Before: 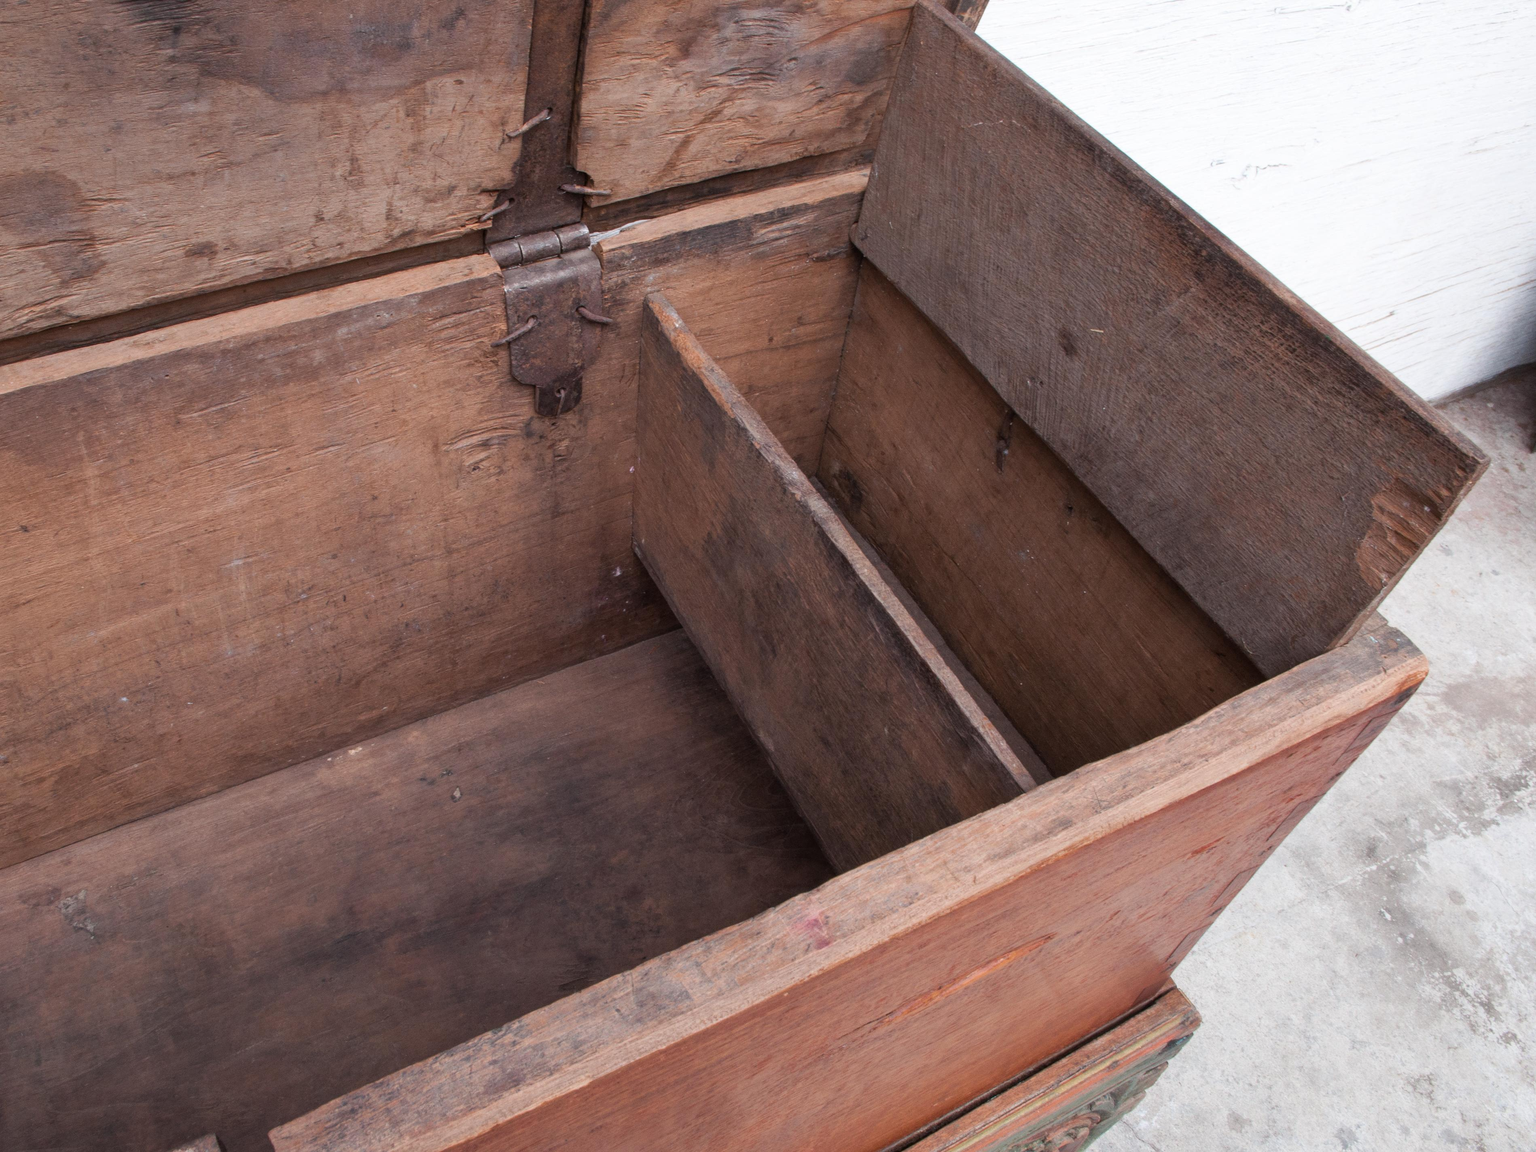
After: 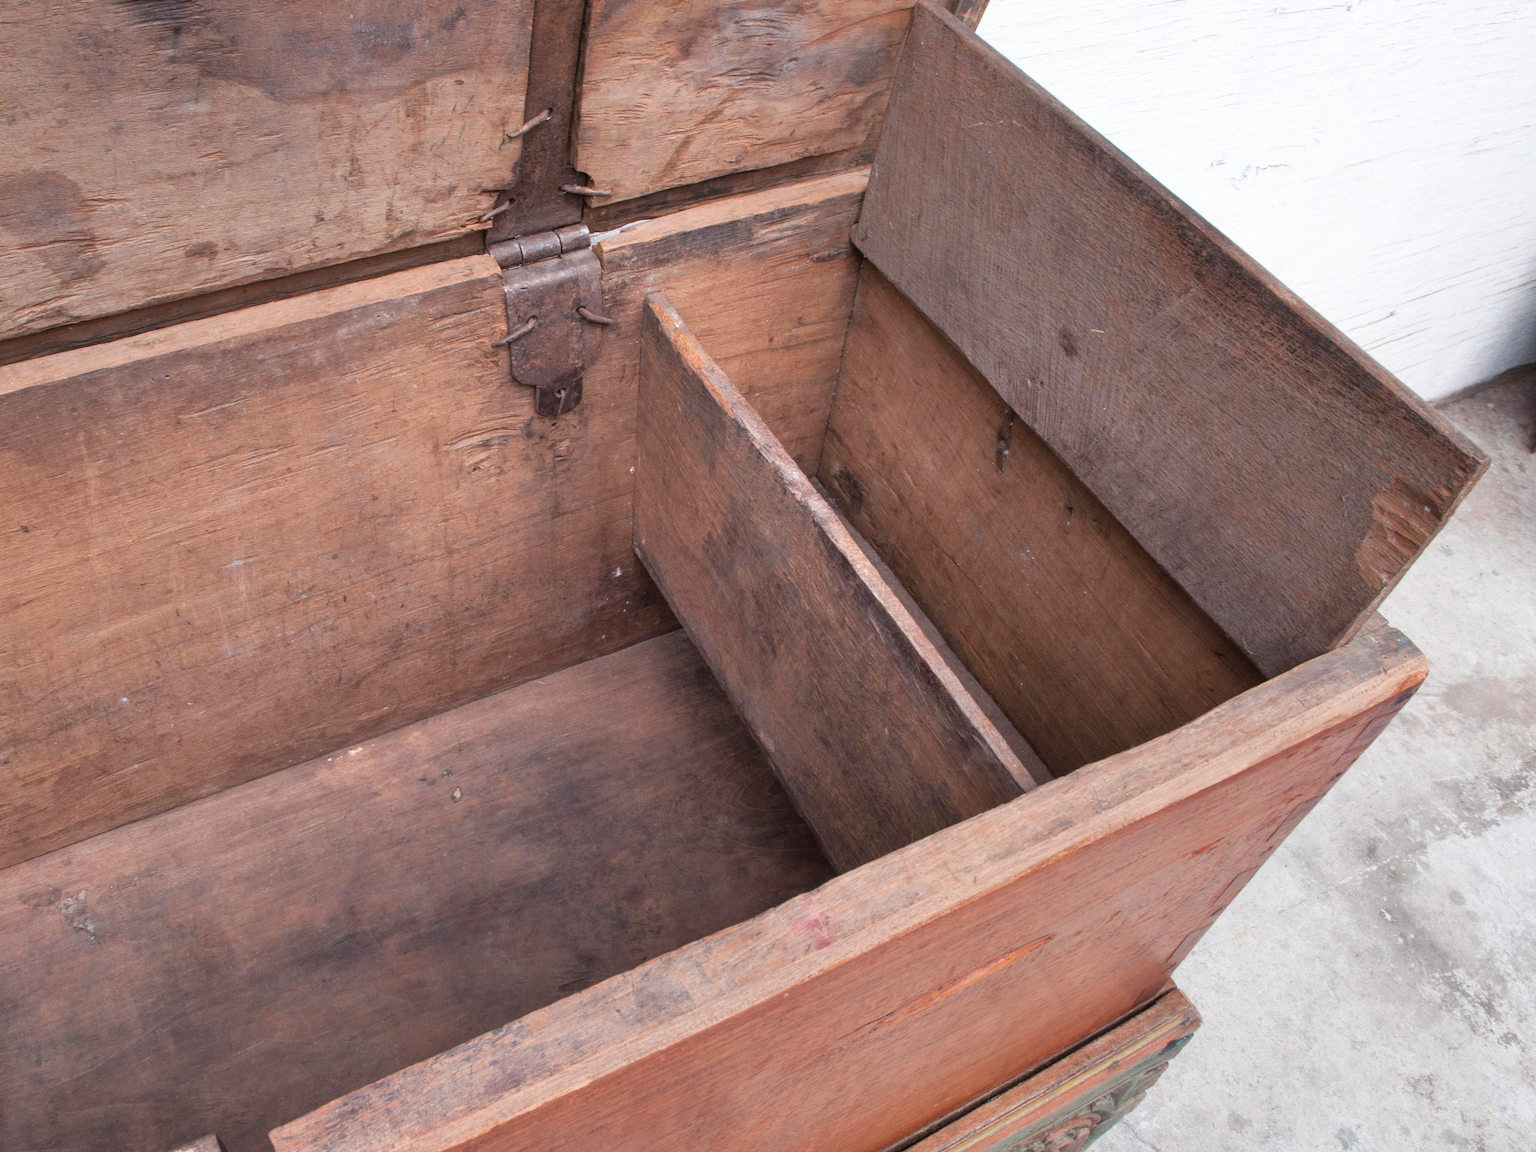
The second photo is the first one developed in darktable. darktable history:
tone equalizer: -7 EV 0.151 EV, -6 EV 0.623 EV, -5 EV 1.14 EV, -4 EV 1.3 EV, -3 EV 1.17 EV, -2 EV 0.6 EV, -1 EV 0.162 EV, smoothing diameter 24.78%, edges refinement/feathering 5.83, preserve details guided filter
